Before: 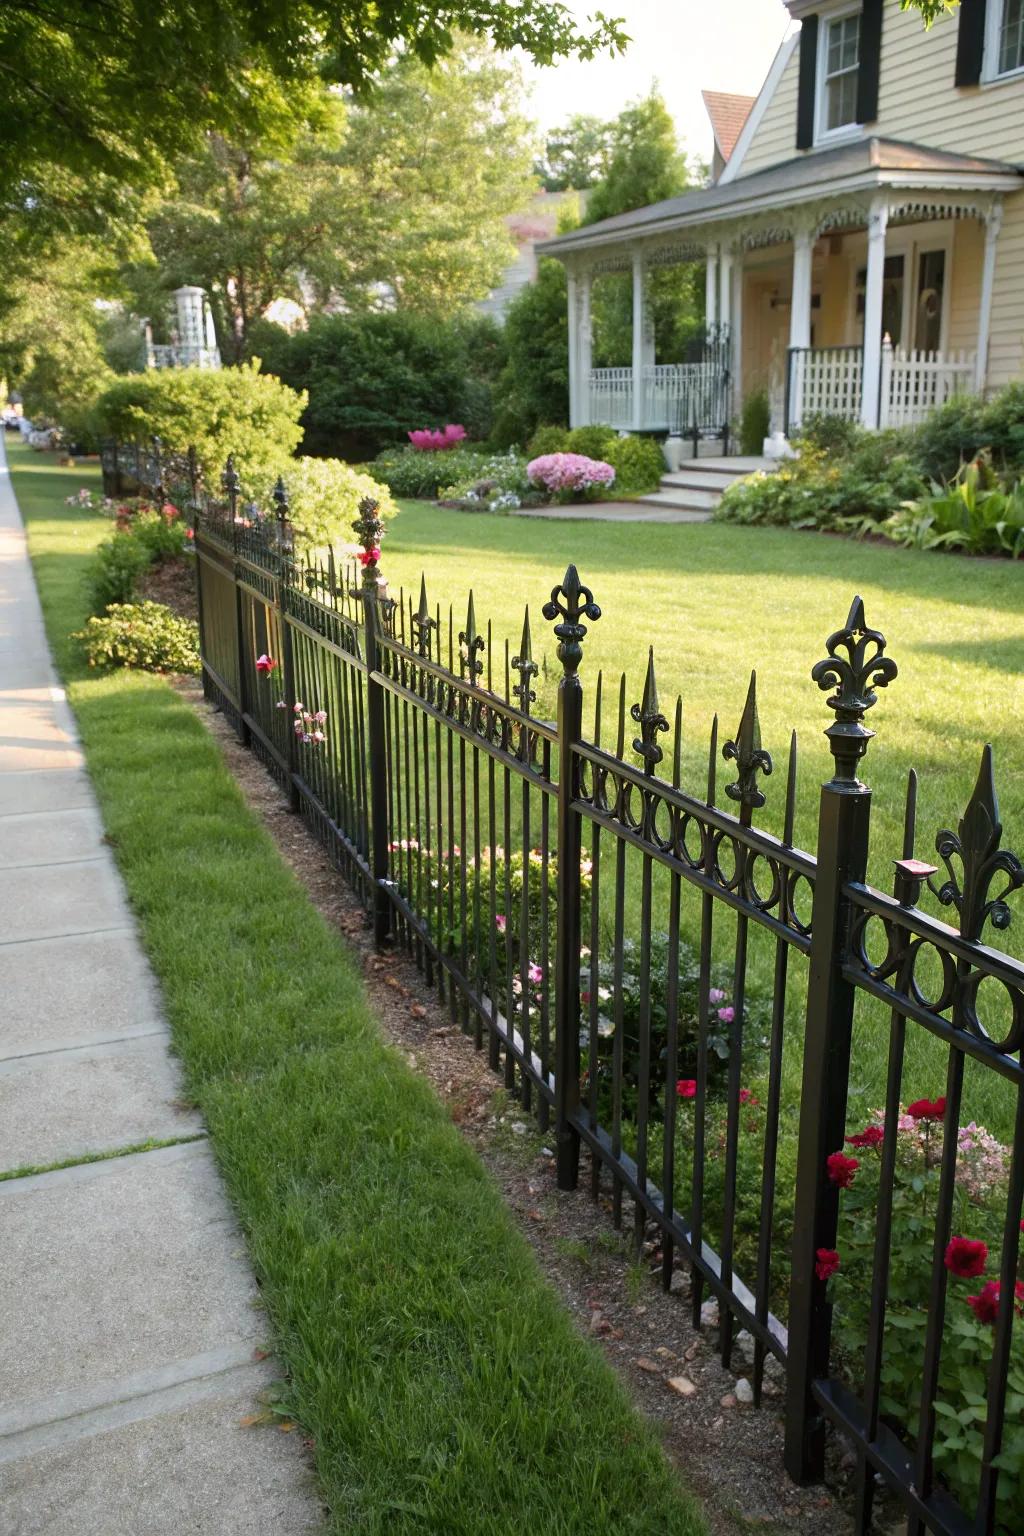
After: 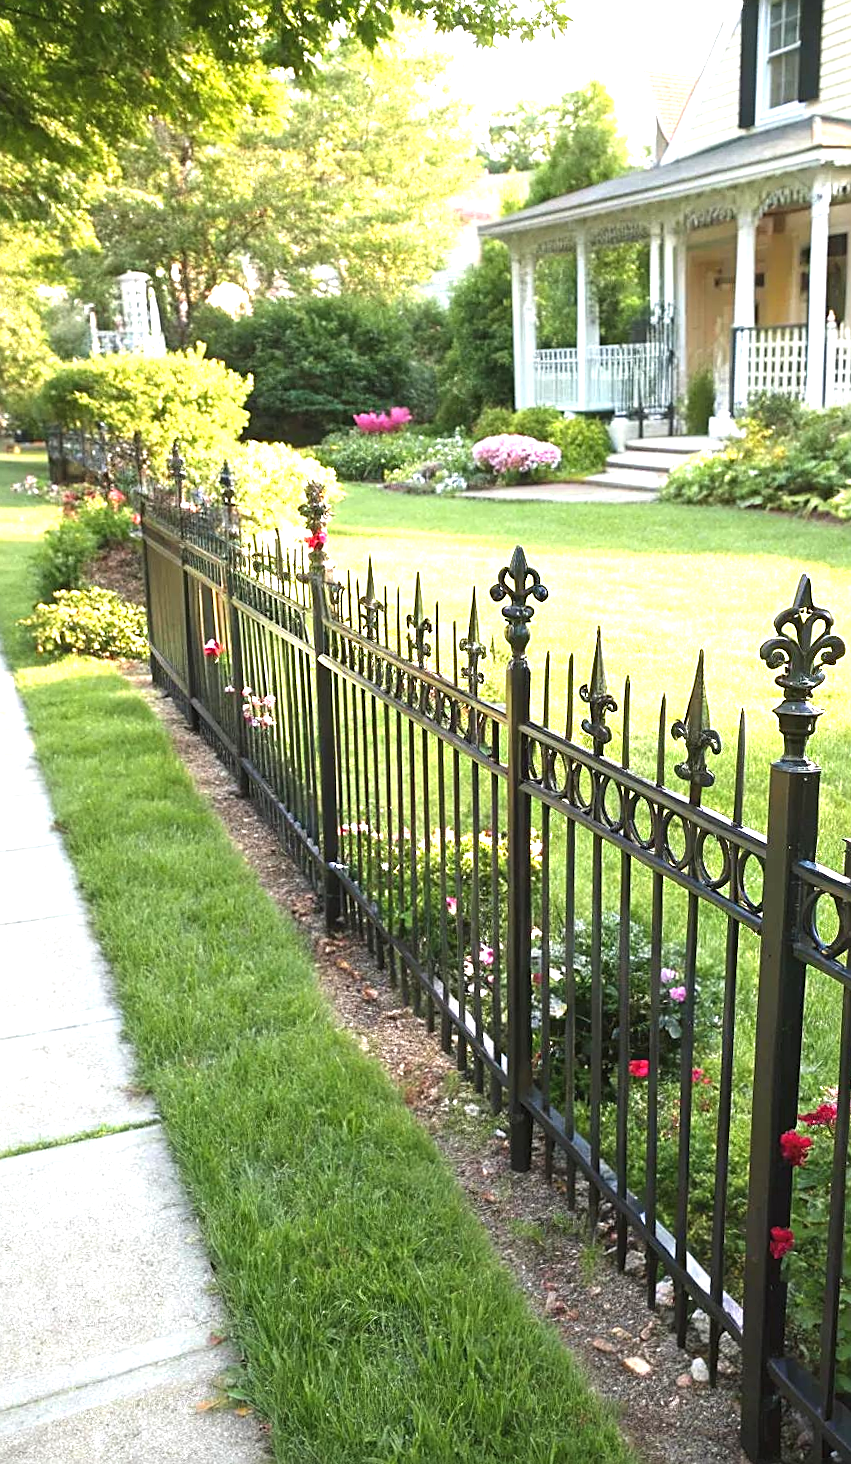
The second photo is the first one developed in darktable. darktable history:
crop and rotate: angle 0.619°, left 4.286%, top 0.413%, right 11.205%, bottom 2.674%
exposure: black level correction -0.002, exposure 1.326 EV, compensate highlight preservation false
sharpen: on, module defaults
